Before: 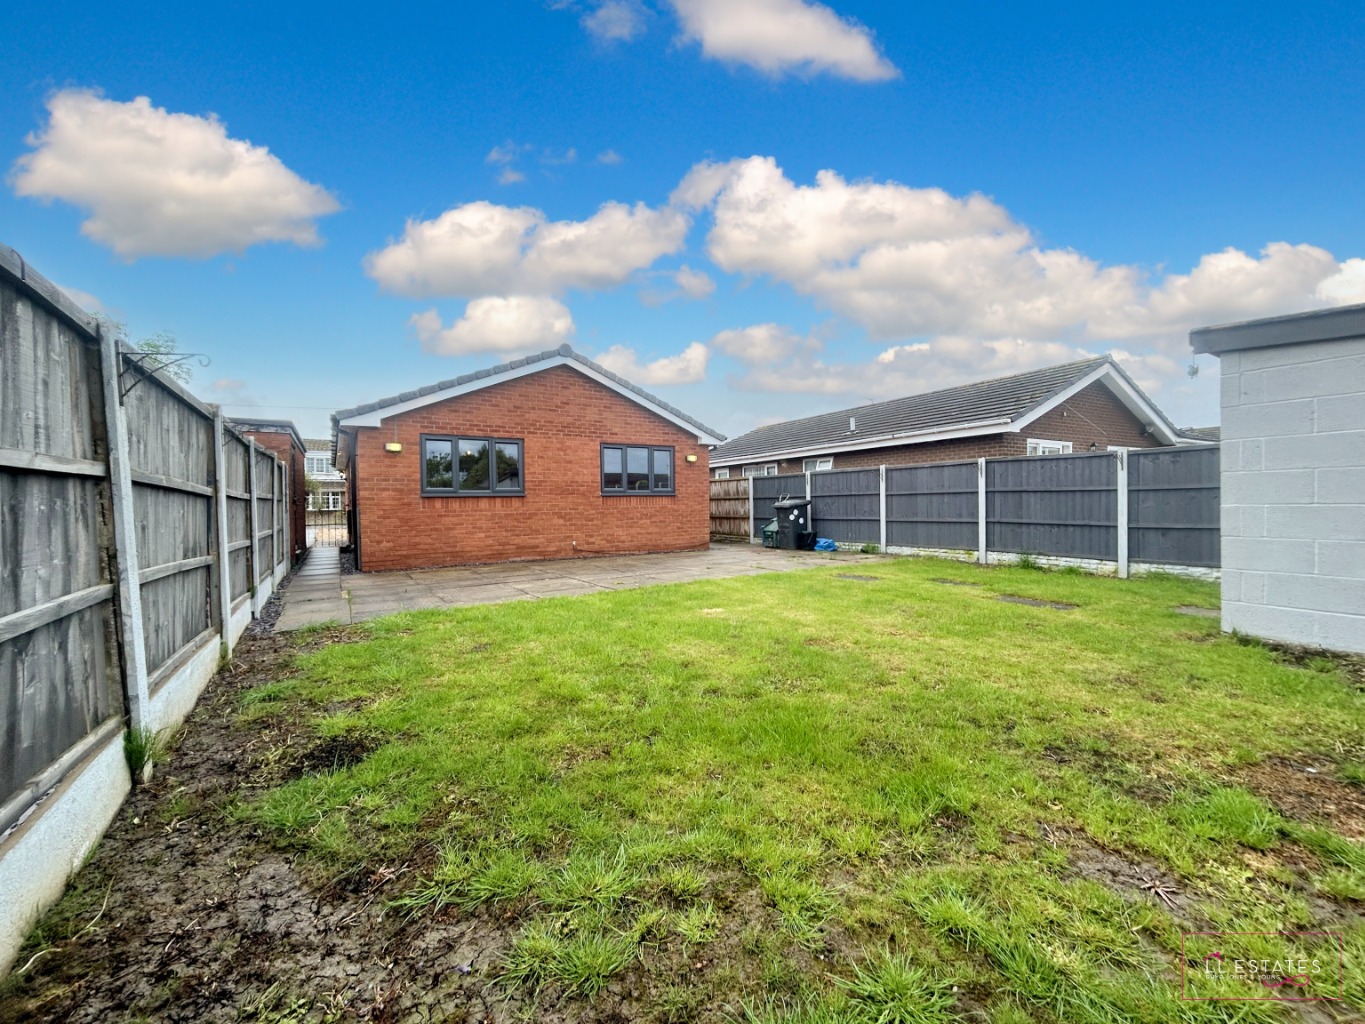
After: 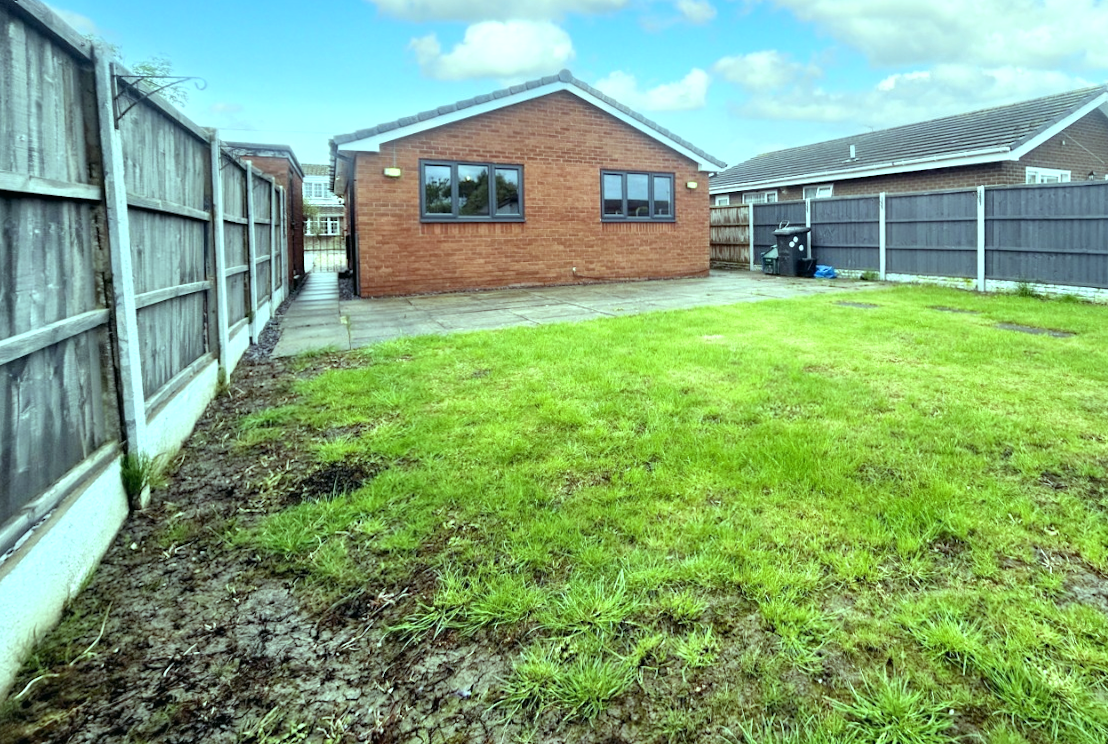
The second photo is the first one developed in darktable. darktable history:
exposure: exposure 0.29 EV, compensate highlight preservation false
rotate and perspective: rotation 0.174°, lens shift (vertical) 0.013, lens shift (horizontal) 0.019, shear 0.001, automatic cropping original format, crop left 0.007, crop right 0.991, crop top 0.016, crop bottom 0.997
color balance: mode lift, gamma, gain (sRGB), lift [0.997, 0.979, 1.021, 1.011], gamma [1, 1.084, 0.916, 0.998], gain [1, 0.87, 1.13, 1.101], contrast 4.55%, contrast fulcrum 38.24%, output saturation 104.09%
crop: top 26.531%, right 17.959%
